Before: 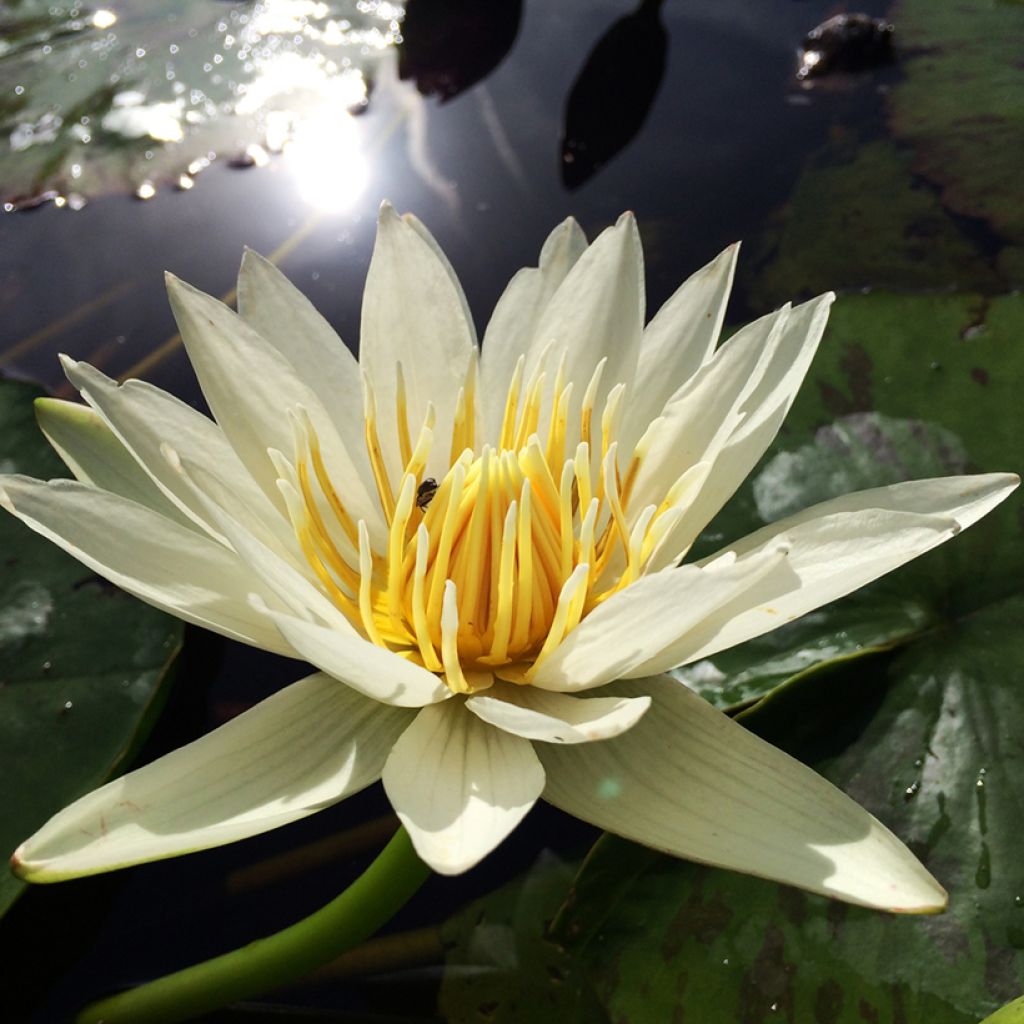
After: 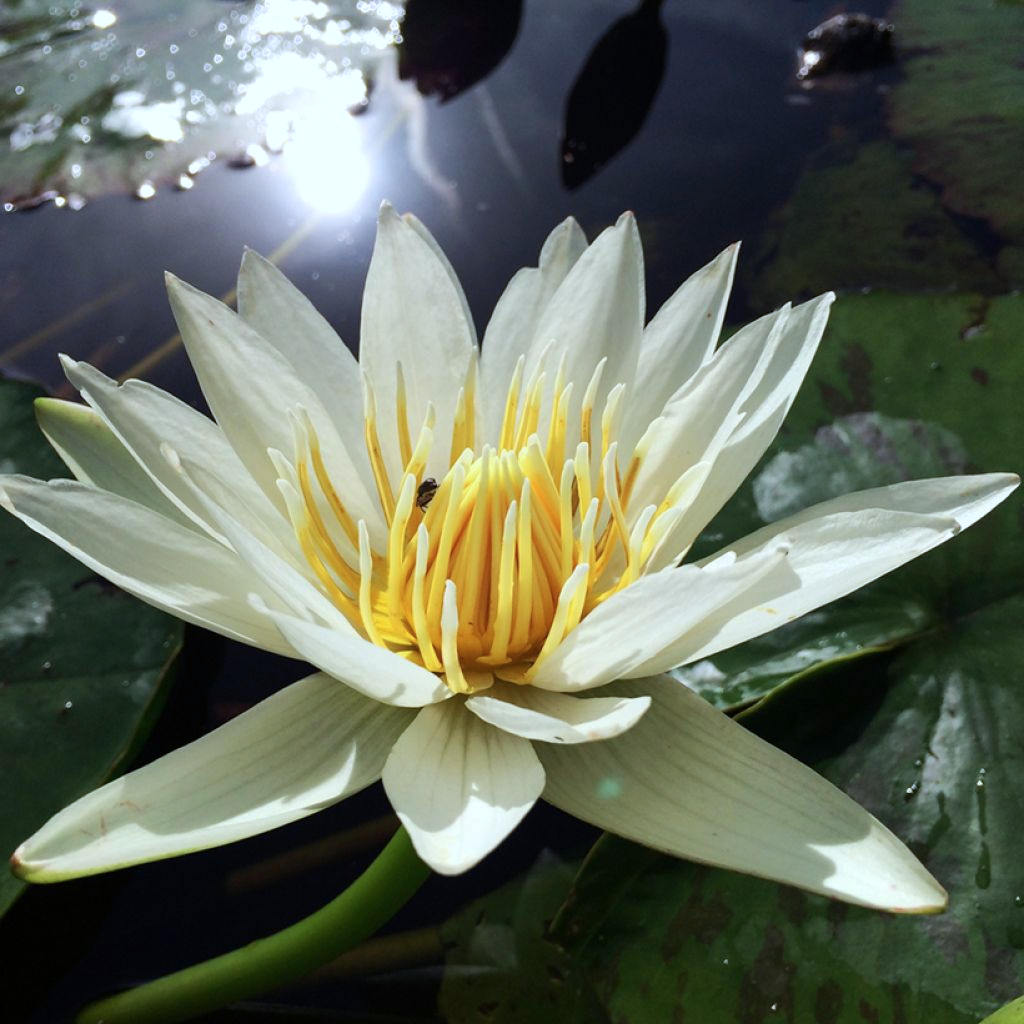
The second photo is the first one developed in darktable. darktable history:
color calibration: gray › normalize channels true, x 0.37, y 0.382, temperature 4303.43 K, gamut compression 0.01
